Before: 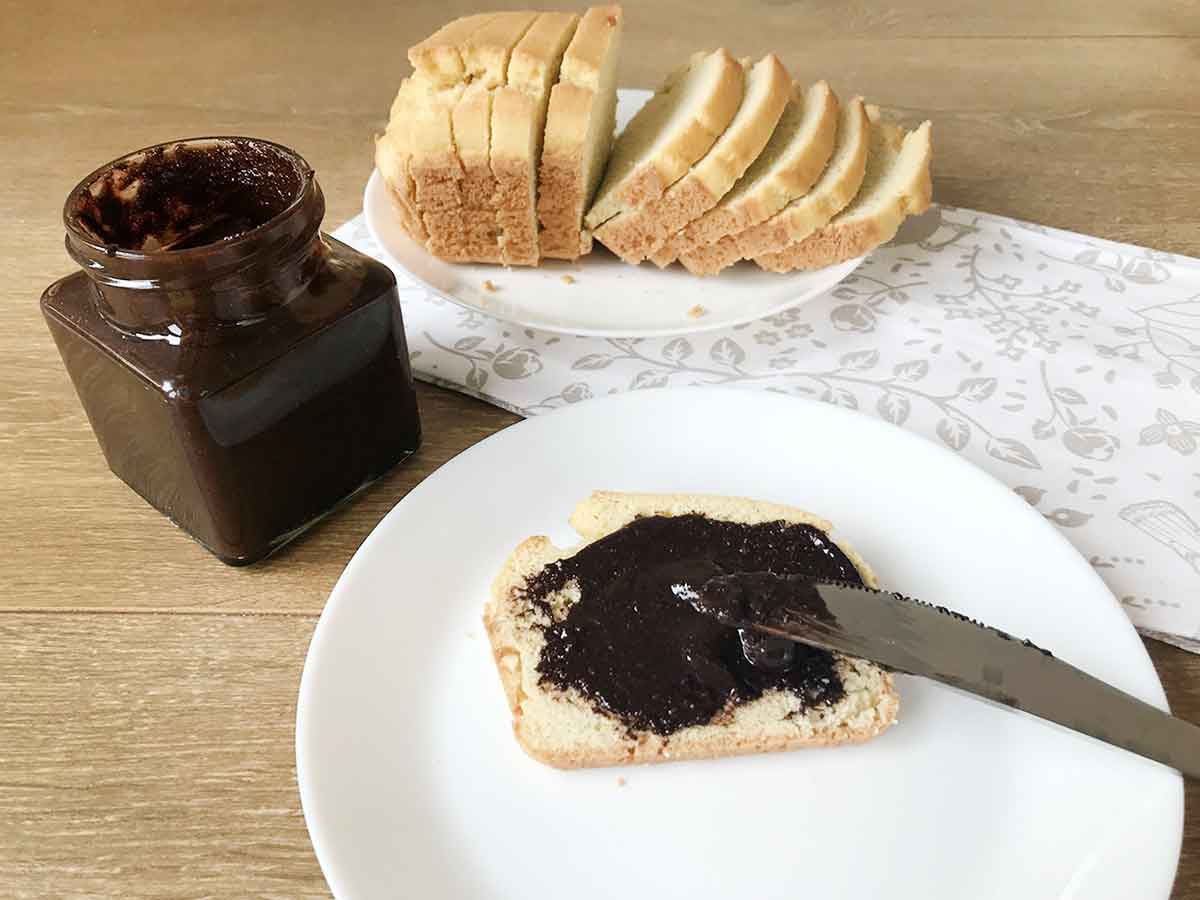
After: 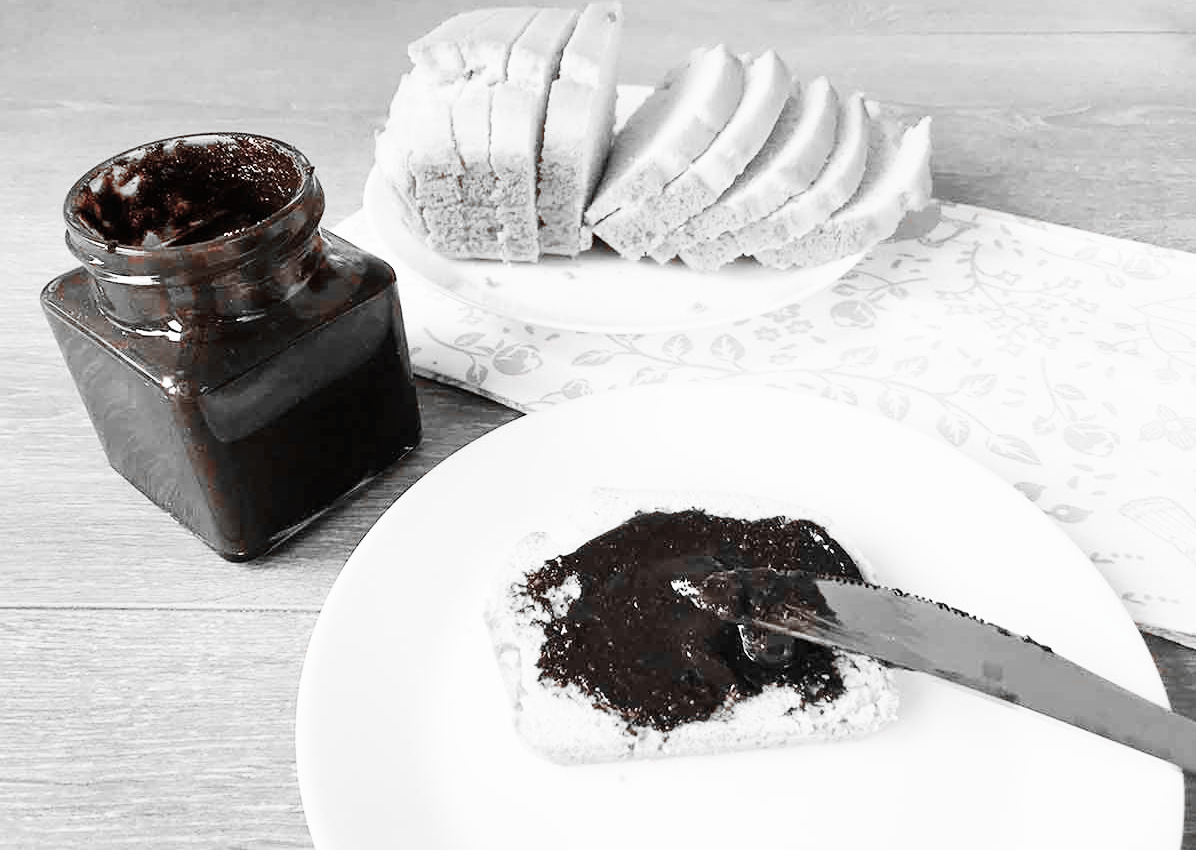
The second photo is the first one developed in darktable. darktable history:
crop: top 0.448%, right 0.264%, bottom 5.045%
color zones: curves: ch1 [(0, 0.006) (0.094, 0.285) (0.171, 0.001) (0.429, 0.001) (0.571, 0.003) (0.714, 0.004) (0.857, 0.004) (1, 0.006)]
base curve: curves: ch0 [(0, 0) (0.007, 0.004) (0.027, 0.03) (0.046, 0.07) (0.207, 0.54) (0.442, 0.872) (0.673, 0.972) (1, 1)], preserve colors none
tone equalizer: -8 EV 0.25 EV, -7 EV 0.417 EV, -6 EV 0.417 EV, -5 EV 0.25 EV, -3 EV -0.25 EV, -2 EV -0.417 EV, -1 EV -0.417 EV, +0 EV -0.25 EV, edges refinement/feathering 500, mask exposure compensation -1.57 EV, preserve details guided filter
